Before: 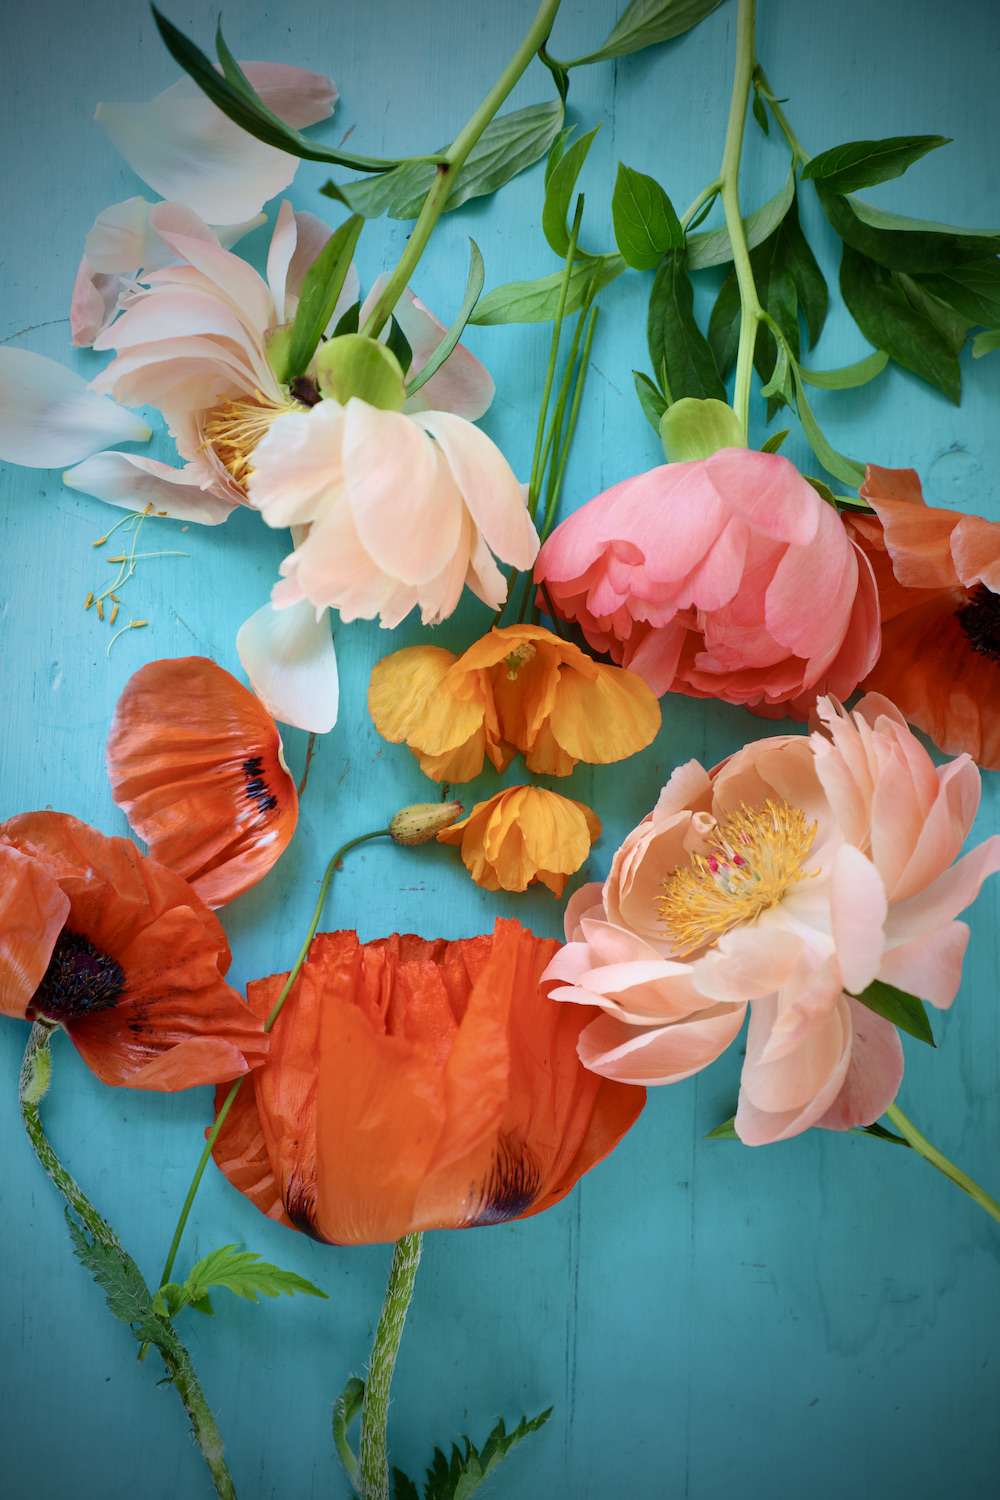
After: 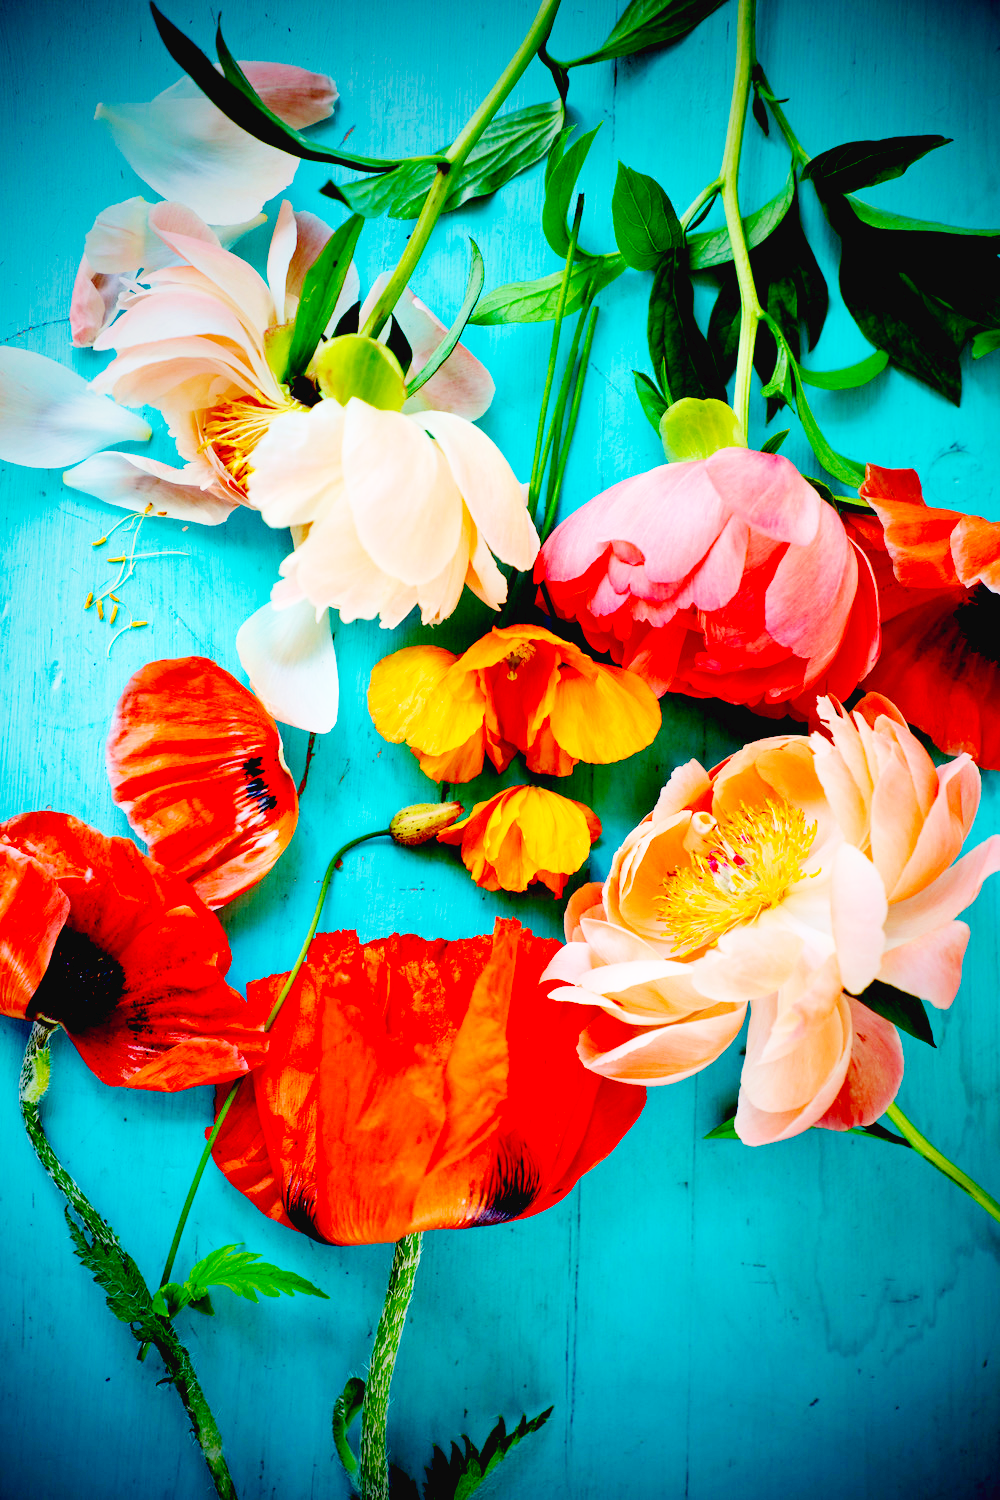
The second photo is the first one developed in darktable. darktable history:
haze removal: strength 0.281, distance 0.246, adaptive false
exposure: black level correction 0.044, exposure -0.233 EV, compensate highlight preservation false
base curve: curves: ch0 [(0, 0.003) (0.001, 0.002) (0.006, 0.004) (0.02, 0.022) (0.048, 0.086) (0.094, 0.234) (0.162, 0.431) (0.258, 0.629) (0.385, 0.8) (0.548, 0.918) (0.751, 0.988) (1, 1)], preserve colors none
